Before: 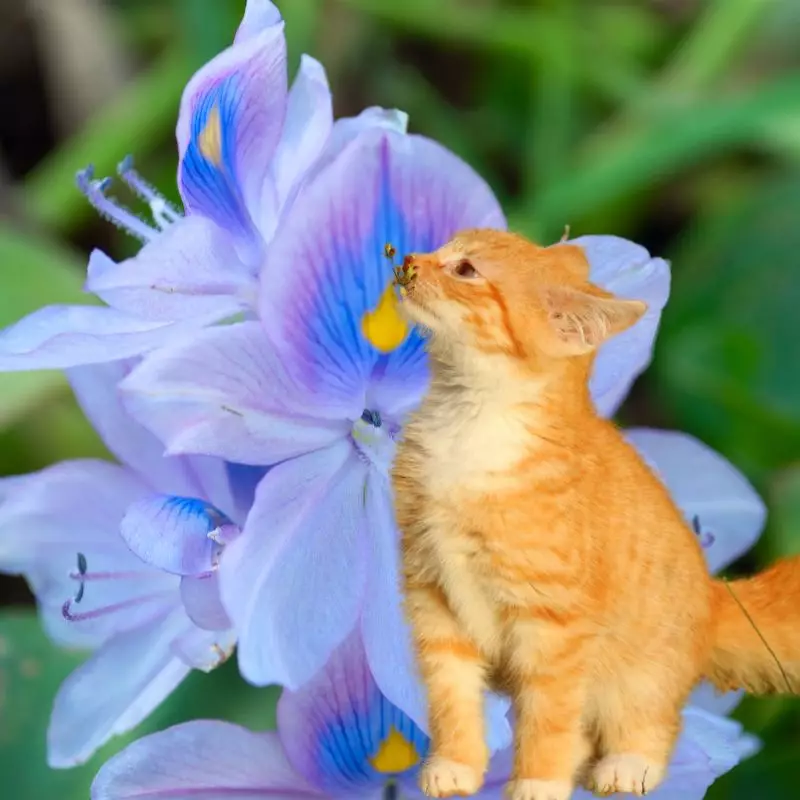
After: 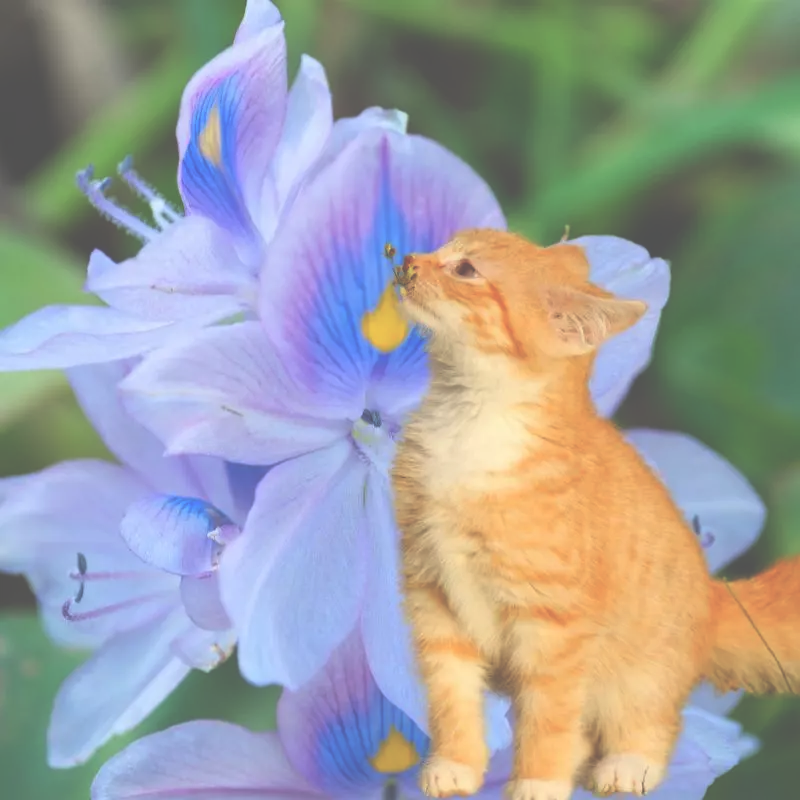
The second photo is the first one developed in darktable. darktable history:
exposure: black level correction -0.087, compensate highlight preservation false
